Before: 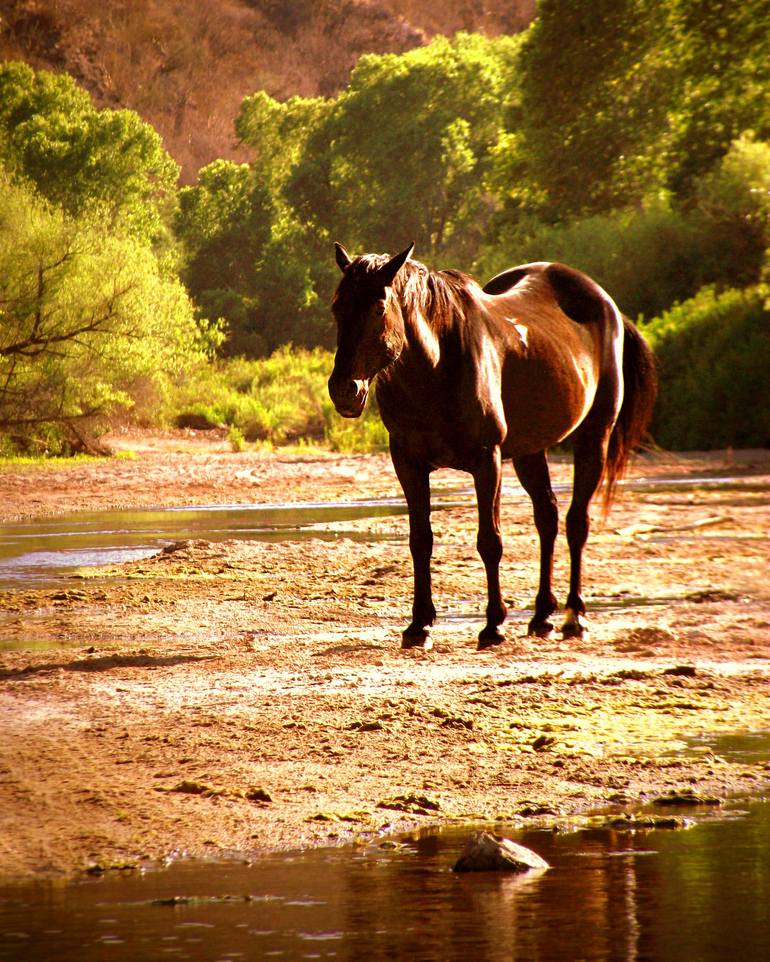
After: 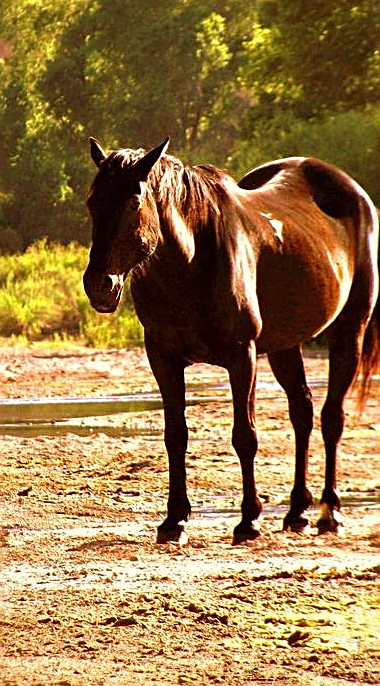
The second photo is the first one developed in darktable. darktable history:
sharpen: on, module defaults
crop: left 31.924%, top 10.99%, right 18.657%, bottom 17.613%
